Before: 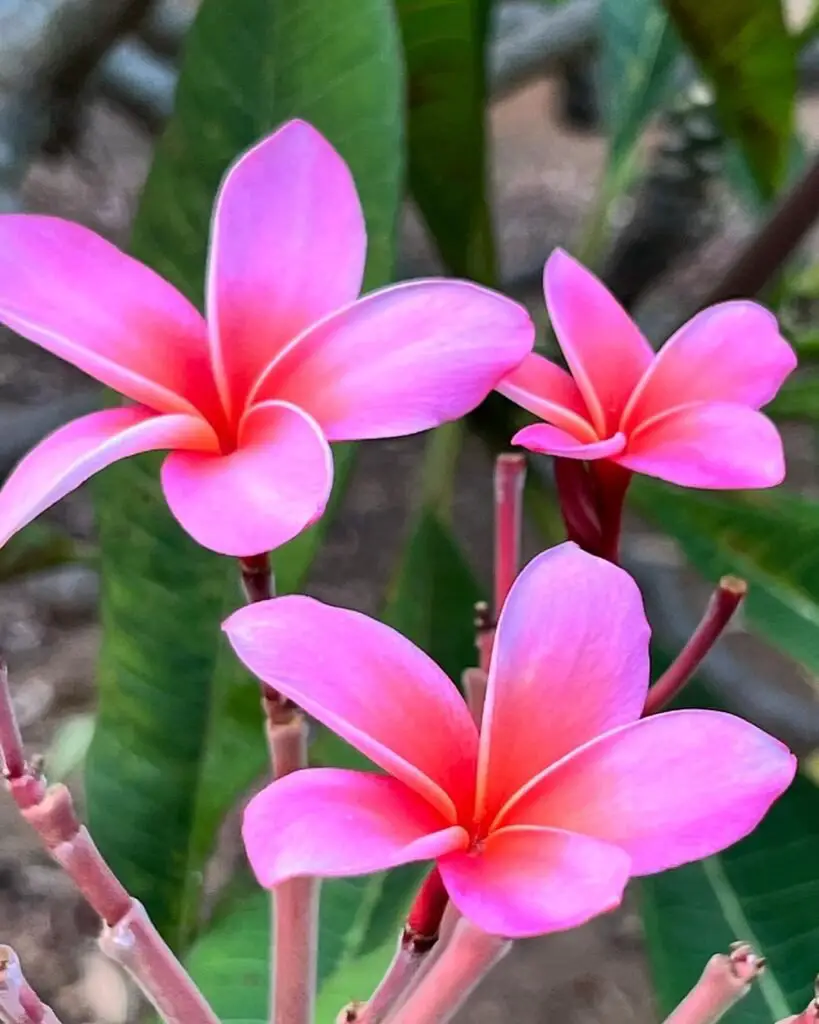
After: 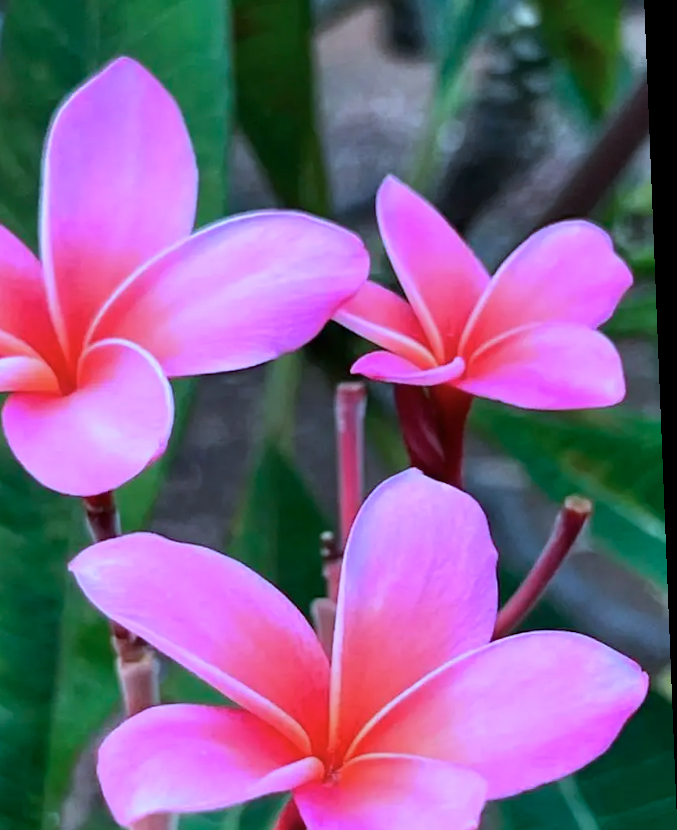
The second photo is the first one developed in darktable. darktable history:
color calibration: x 0.396, y 0.386, temperature 3669 K
crop and rotate: left 20.74%, top 7.912%, right 0.375%, bottom 13.378%
rotate and perspective: rotation -2.29°, automatic cropping off
